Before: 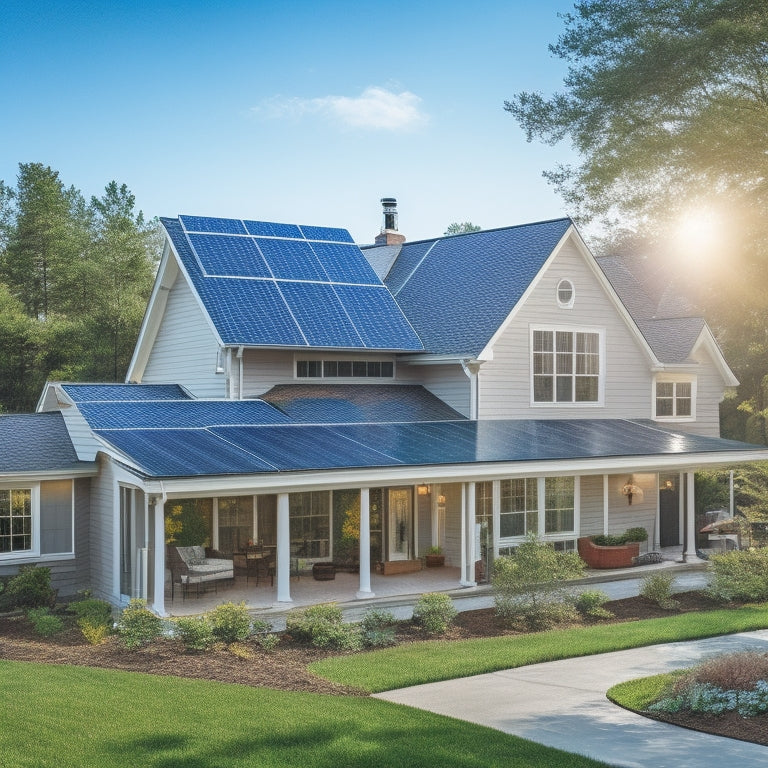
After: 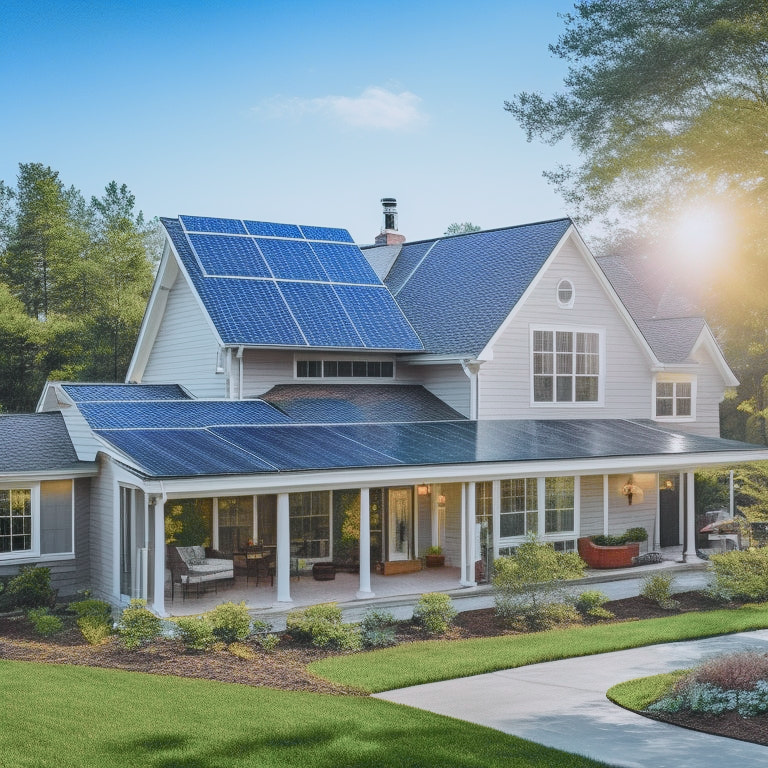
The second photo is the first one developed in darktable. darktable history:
tone curve: curves: ch0 [(0, 0.018) (0.036, 0.038) (0.15, 0.131) (0.27, 0.247) (0.528, 0.554) (0.761, 0.761) (1, 0.919)]; ch1 [(0, 0) (0.179, 0.173) (0.322, 0.32) (0.429, 0.431) (0.502, 0.5) (0.519, 0.522) (0.562, 0.588) (0.625, 0.67) (0.711, 0.745) (1, 1)]; ch2 [(0, 0) (0.29, 0.295) (0.404, 0.436) (0.497, 0.499) (0.521, 0.523) (0.561, 0.605) (0.657, 0.655) (0.712, 0.764) (1, 1)], color space Lab, independent channels, preserve colors none
color calibration: illuminant as shot in camera, x 0.358, y 0.373, temperature 4628.91 K
